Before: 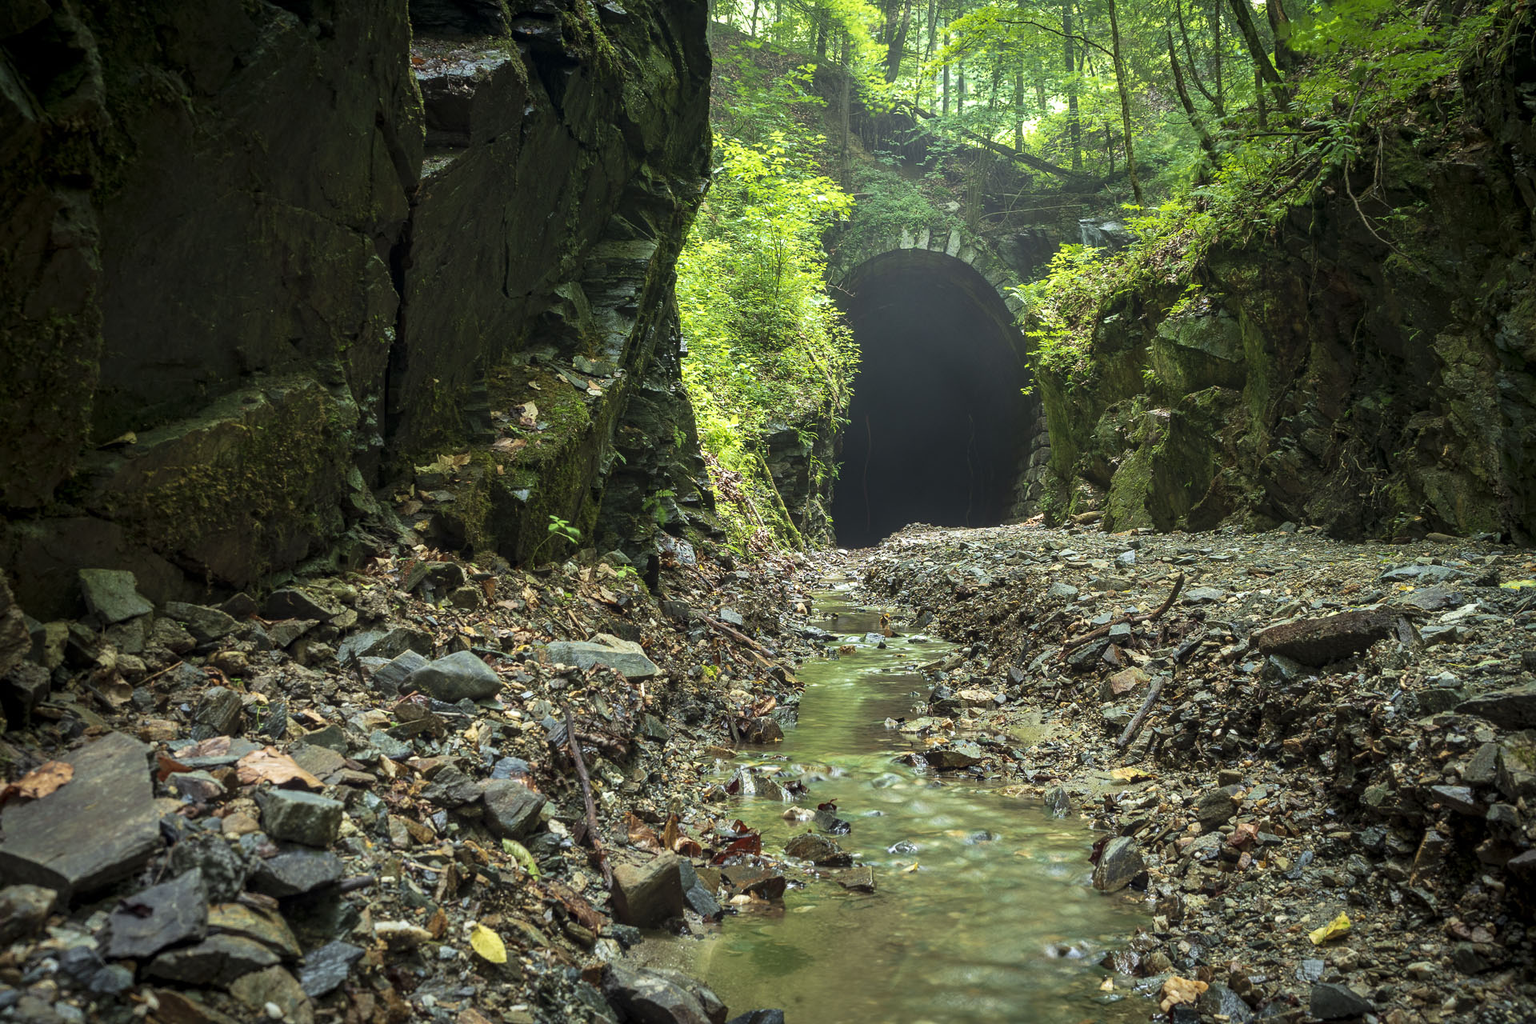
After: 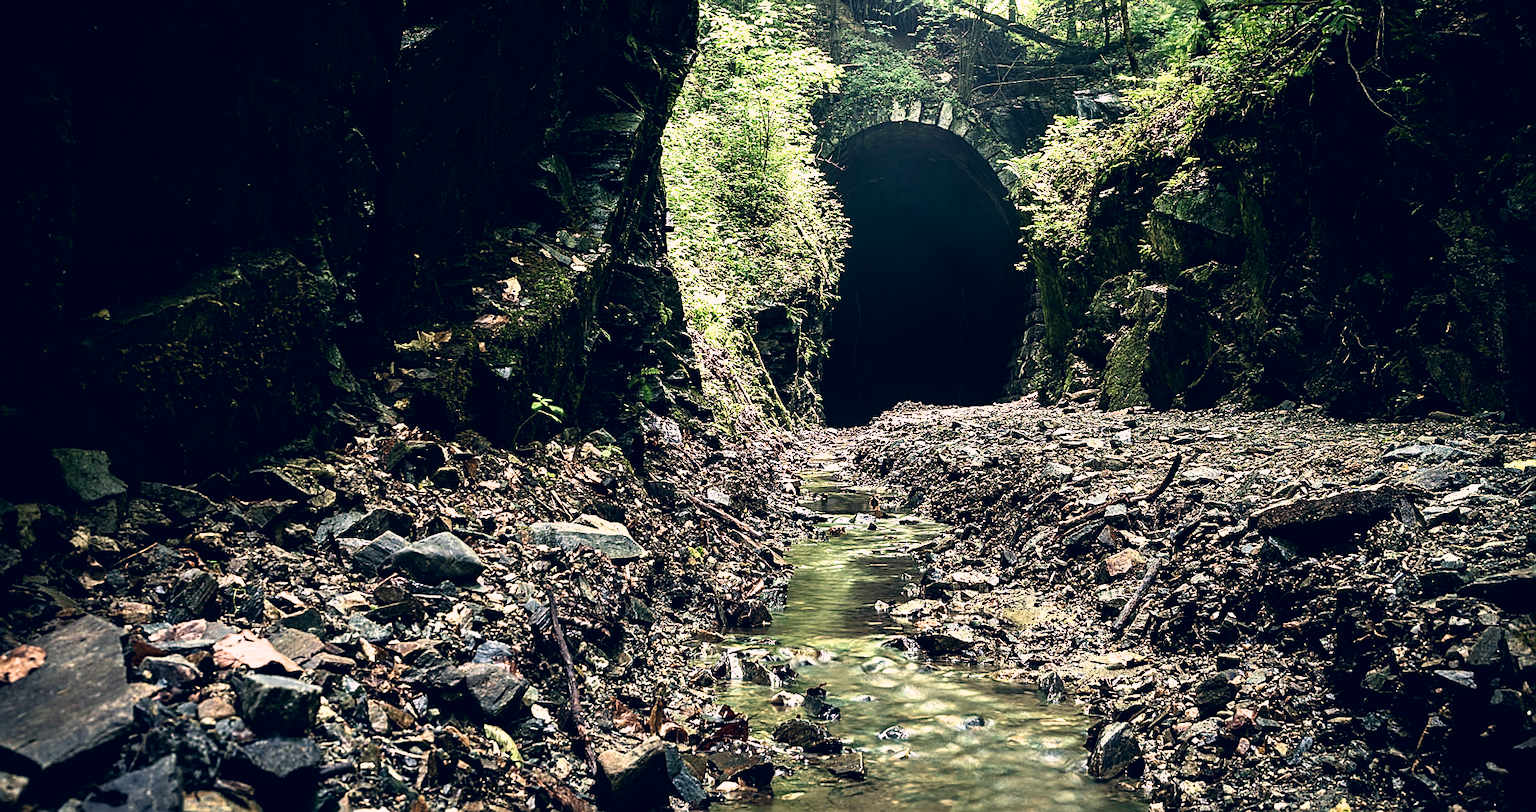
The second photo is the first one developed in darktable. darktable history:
crop and rotate: left 1.884%, top 12.803%, right 0.279%, bottom 9.576%
filmic rgb: black relative exposure -8.19 EV, white relative exposure 2.23 EV, hardness 7.15, latitude 86.13%, contrast 1.682, highlights saturation mix -3.45%, shadows ↔ highlights balance -1.97%
exposure: black level correction -0.009, exposure 0.066 EV, compensate highlight preservation false
sharpen: on, module defaults
contrast brightness saturation: contrast 0.067, brightness -0.139, saturation 0.107
color correction: highlights a* 14.44, highlights b* 6.07, shadows a* -5.73, shadows b* -15.79, saturation 0.861
